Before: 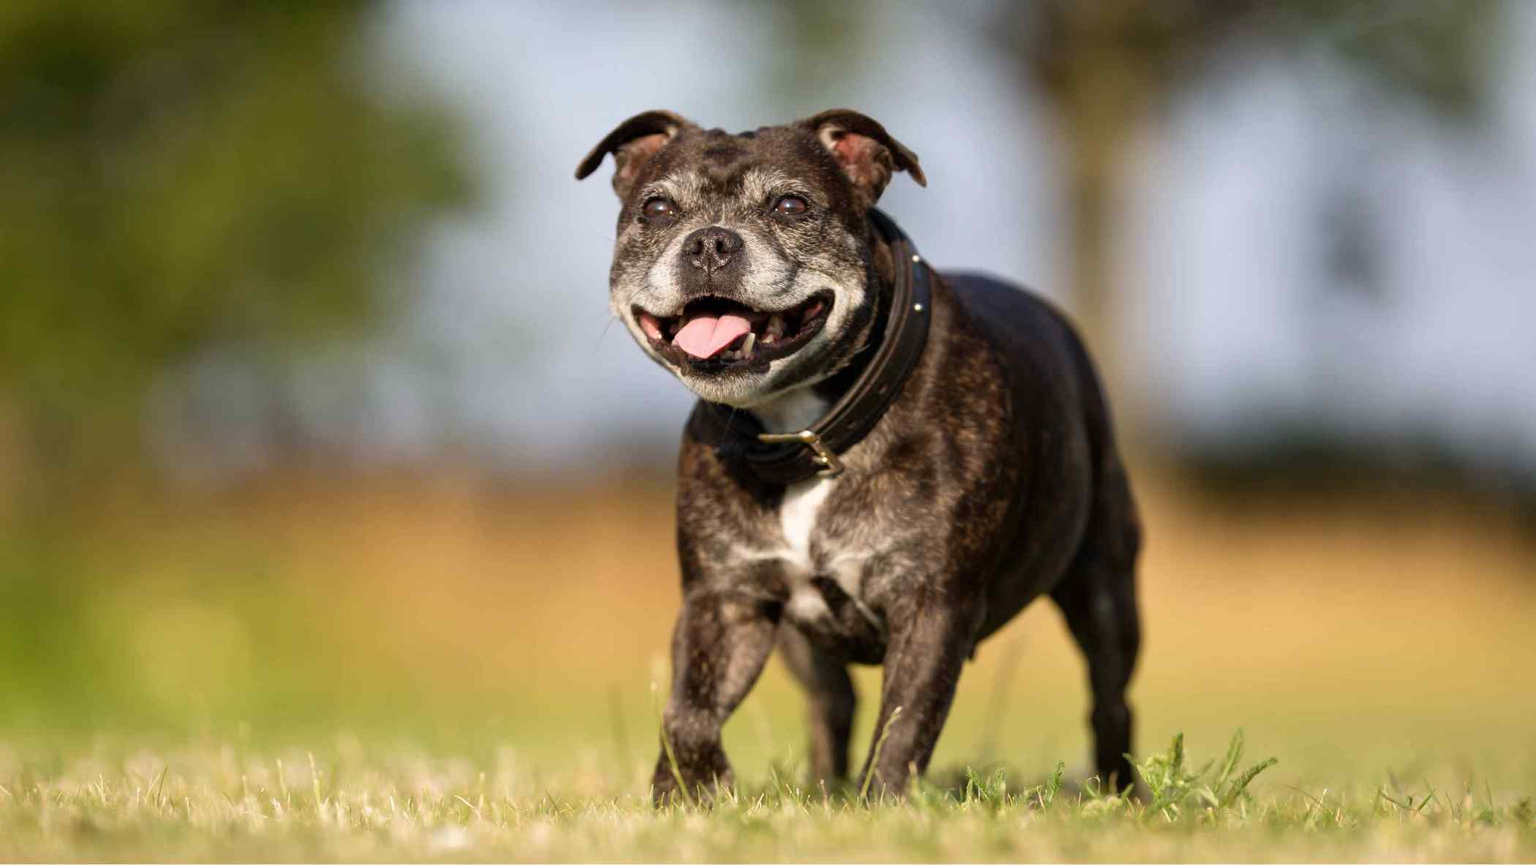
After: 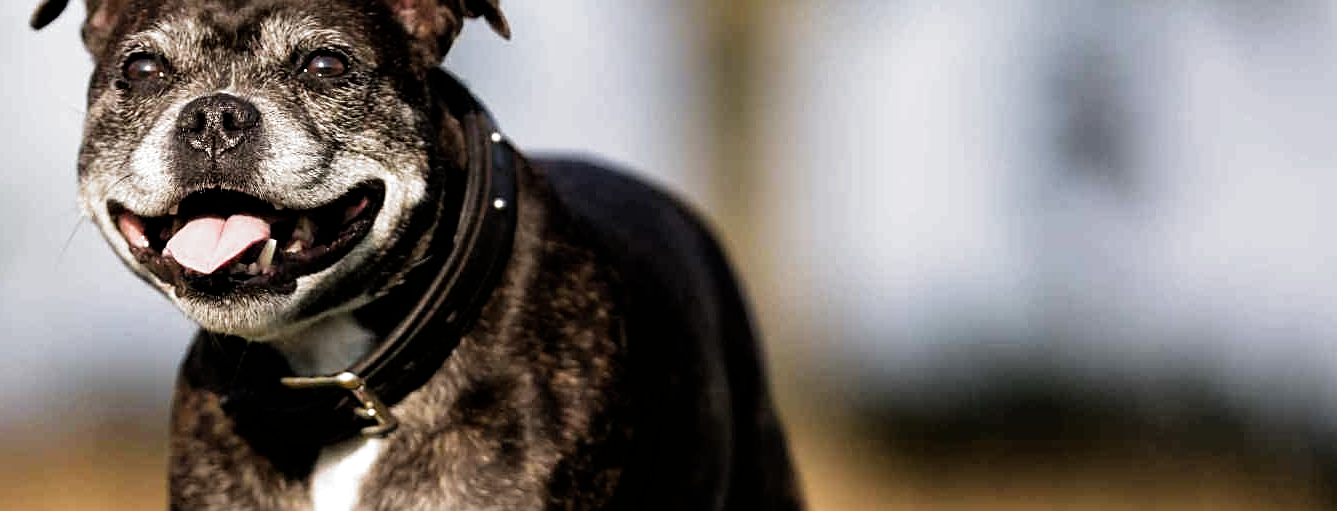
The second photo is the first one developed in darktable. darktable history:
crop: left 36.005%, top 18.293%, right 0.31%, bottom 38.444%
filmic rgb: black relative exposure -8.2 EV, white relative exposure 2.2 EV, threshold 3 EV, hardness 7.11, latitude 75%, contrast 1.325, highlights saturation mix -2%, shadows ↔ highlights balance 30%, preserve chrominance RGB euclidean norm, color science v5 (2021), contrast in shadows safe, contrast in highlights safe, enable highlight reconstruction true
sharpen: on, module defaults
